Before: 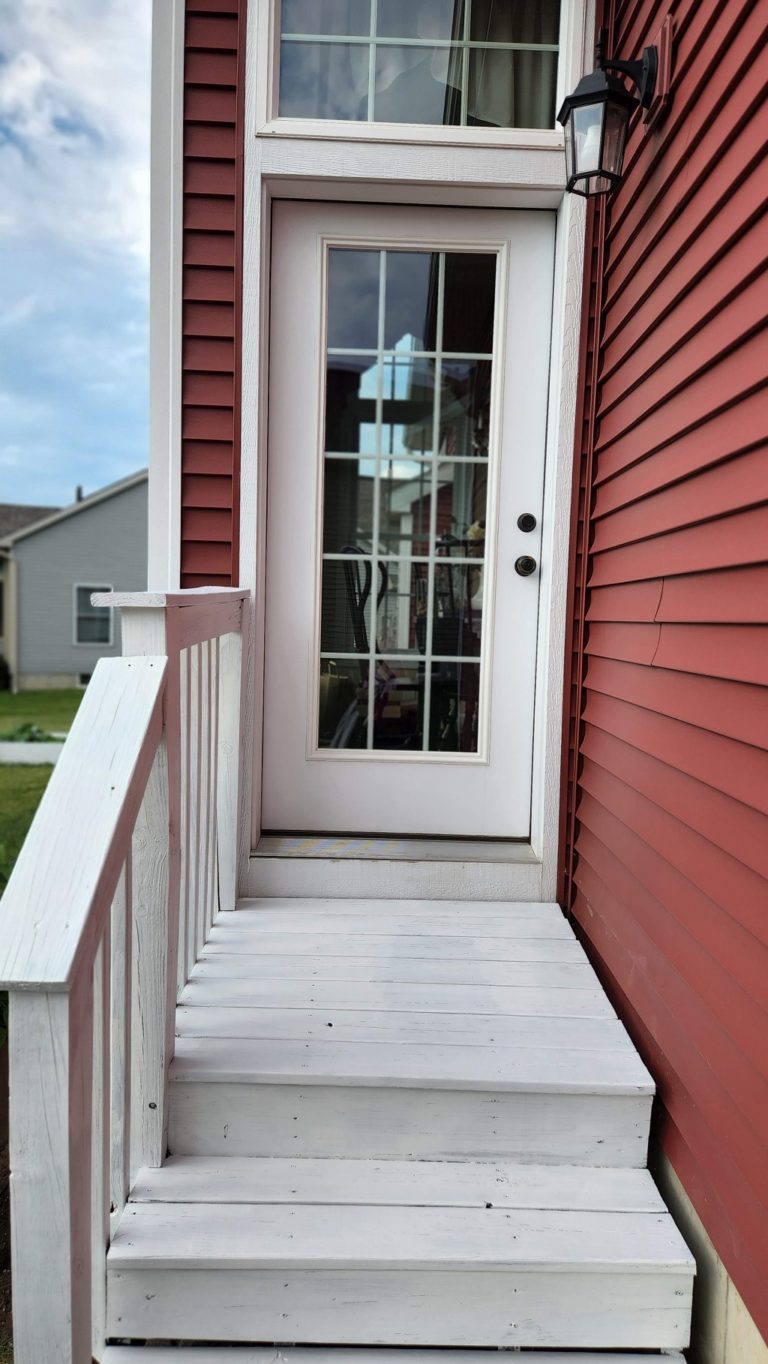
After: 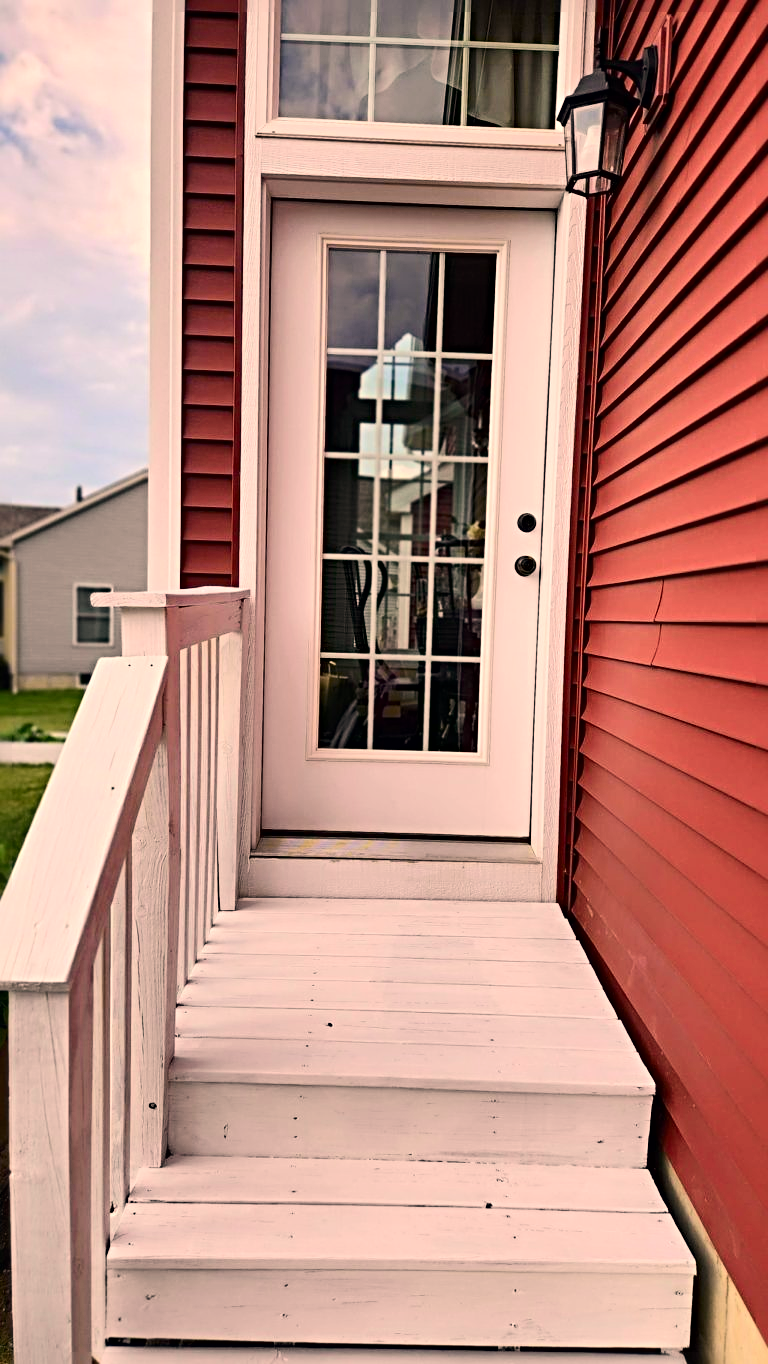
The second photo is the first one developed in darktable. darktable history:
sharpen: radius 4.883
tone curve: curves: ch0 [(0, 0) (0.051, 0.03) (0.096, 0.071) (0.251, 0.234) (0.461, 0.515) (0.605, 0.692) (0.761, 0.824) (0.881, 0.907) (1, 0.984)]; ch1 [(0, 0) (0.1, 0.038) (0.318, 0.243) (0.399, 0.351) (0.478, 0.469) (0.499, 0.499) (0.534, 0.541) (0.567, 0.592) (0.601, 0.629) (0.666, 0.7) (1, 1)]; ch2 [(0, 0) (0.453, 0.45) (0.479, 0.483) (0.504, 0.499) (0.52, 0.519) (0.541, 0.559) (0.601, 0.622) (0.824, 0.815) (1, 1)], color space Lab, independent channels, preserve colors none
color correction: highlights a* 17.88, highlights b* 18.79
